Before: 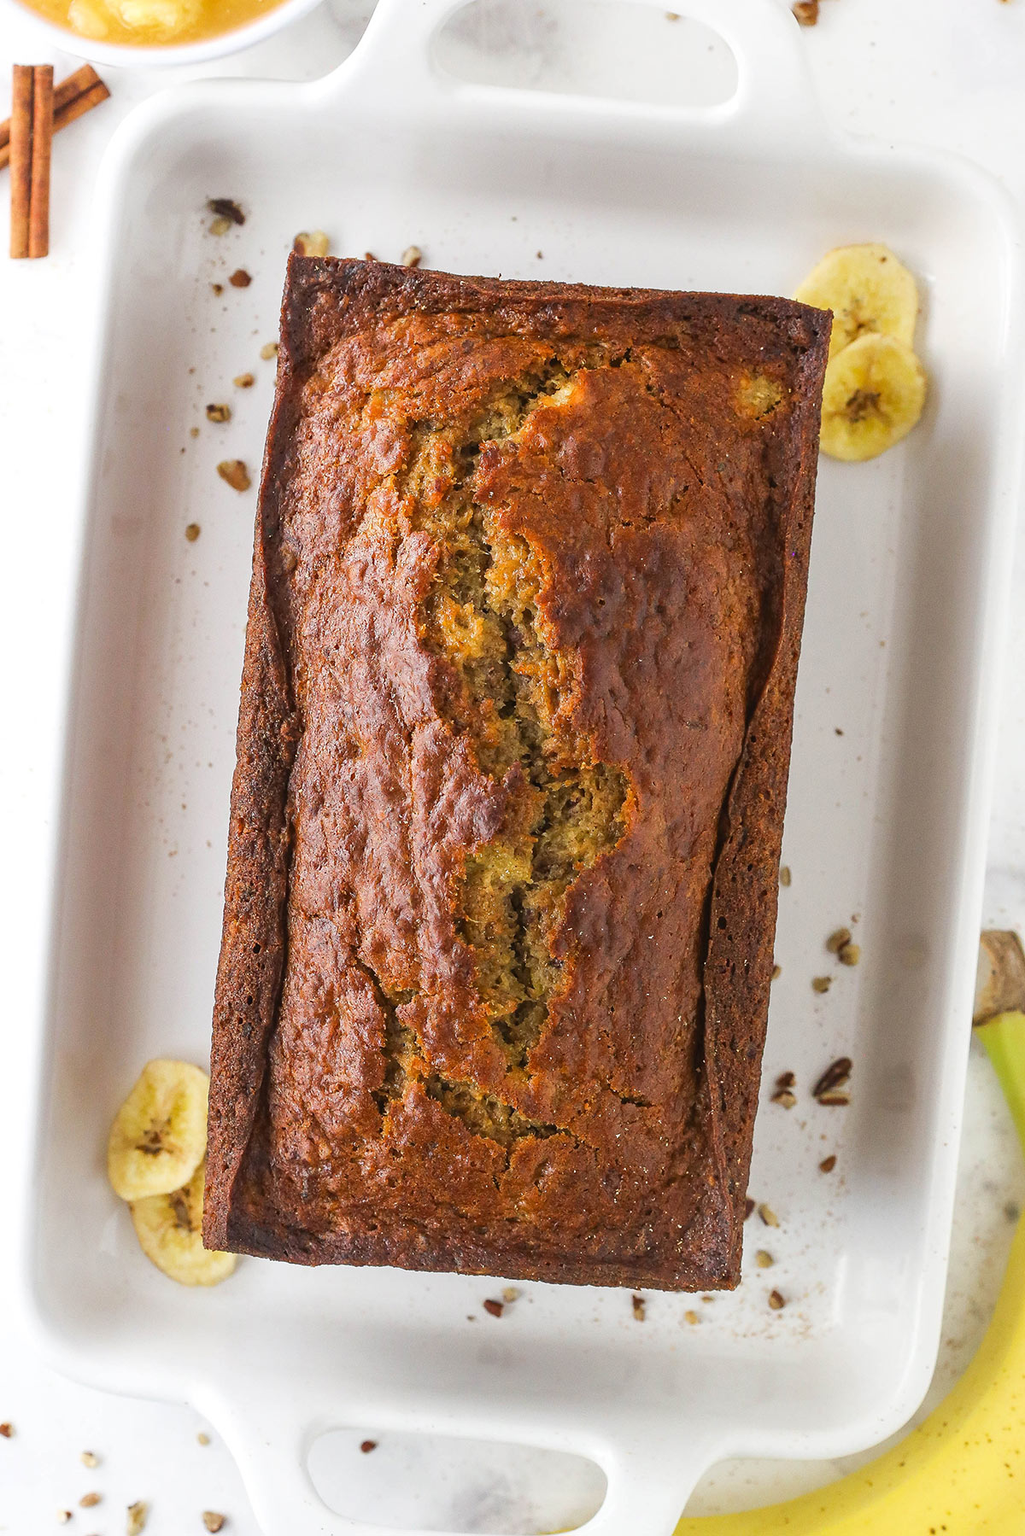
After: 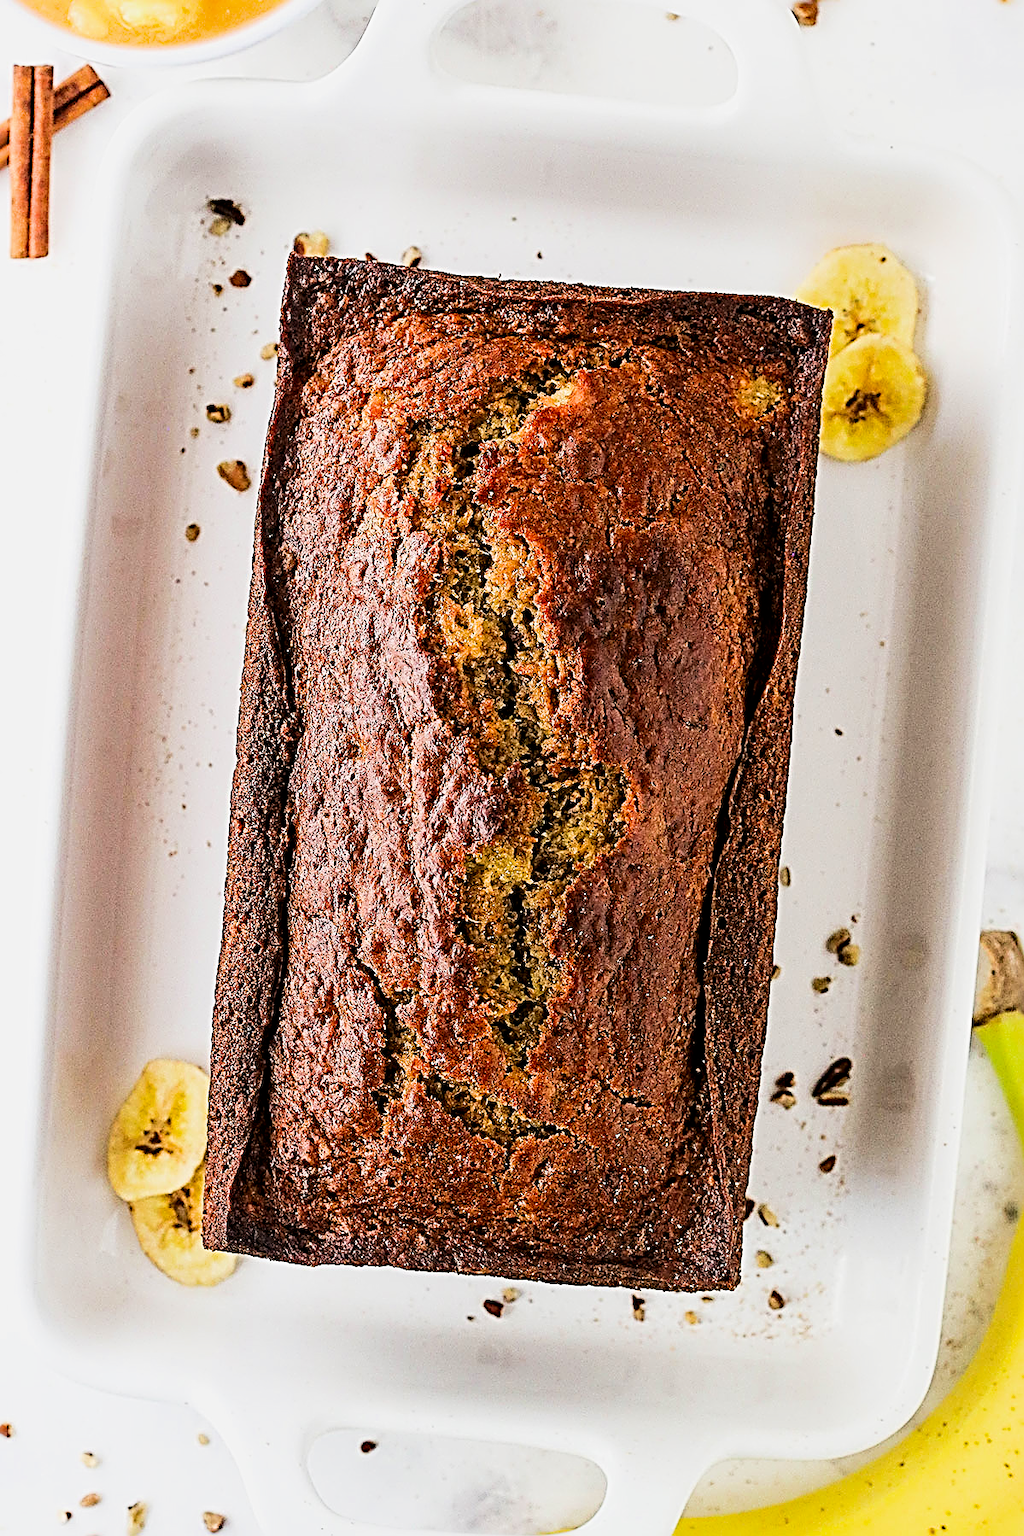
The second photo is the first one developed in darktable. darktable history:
sharpen: radius 3.199, amount 1.72
contrast brightness saturation: contrast 0.122, brightness -0.124, saturation 0.2
tone equalizer: -8 EV -0.456 EV, -7 EV -0.397 EV, -6 EV -0.337 EV, -5 EV -0.231 EV, -3 EV 0.234 EV, -2 EV 0.35 EV, -1 EV 0.412 EV, +0 EV 0.414 EV
shadows and highlights: shadows 25.5, highlights -26.17
filmic rgb: black relative exposure -5.15 EV, white relative exposure 3.99 EV, threshold 3 EV, hardness 2.88, contrast 1.484, enable highlight reconstruction true
